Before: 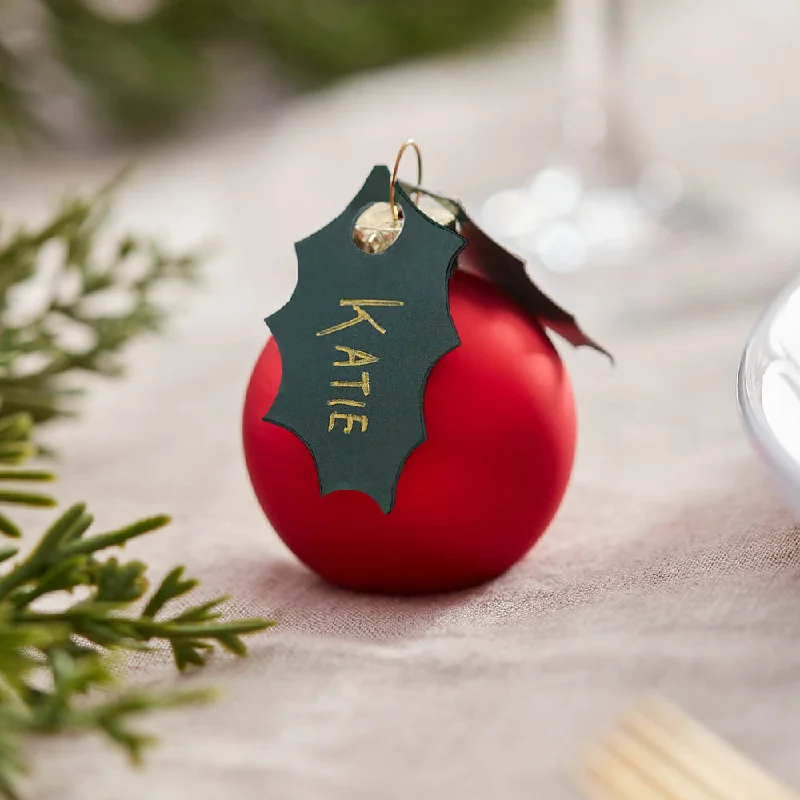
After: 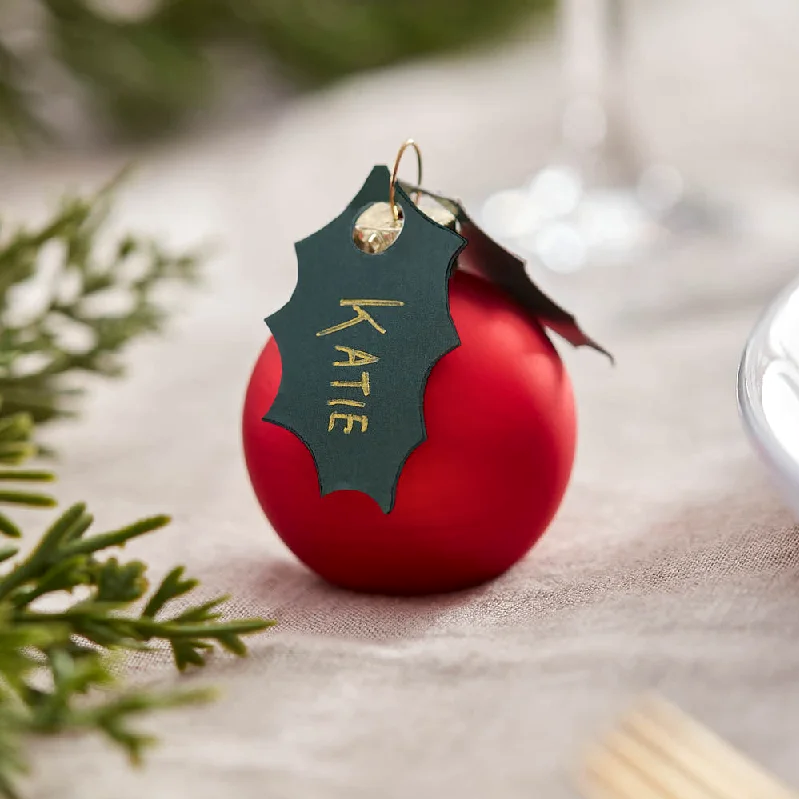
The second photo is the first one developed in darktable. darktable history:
local contrast: mode bilateral grid, contrast 21, coarseness 49, detail 120%, midtone range 0.2
crop: left 0.103%
